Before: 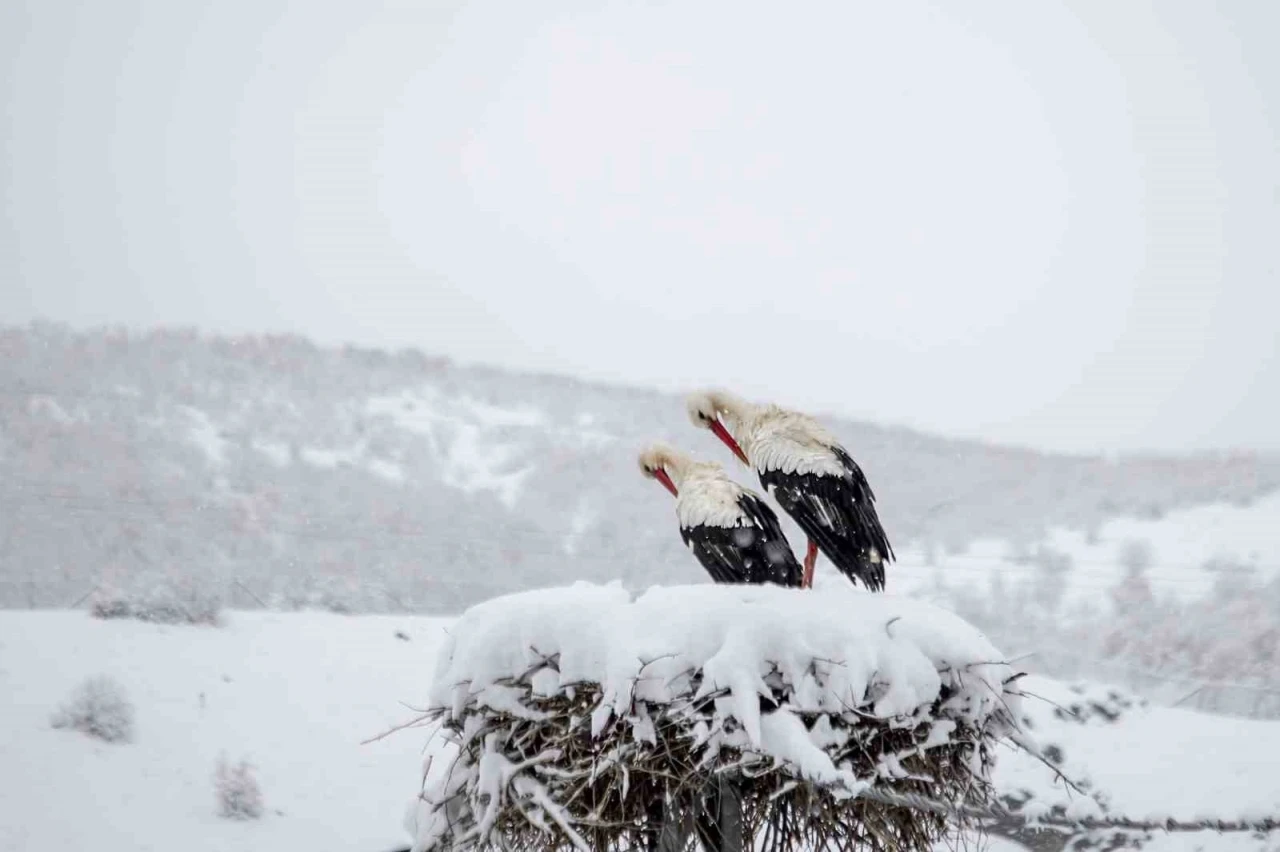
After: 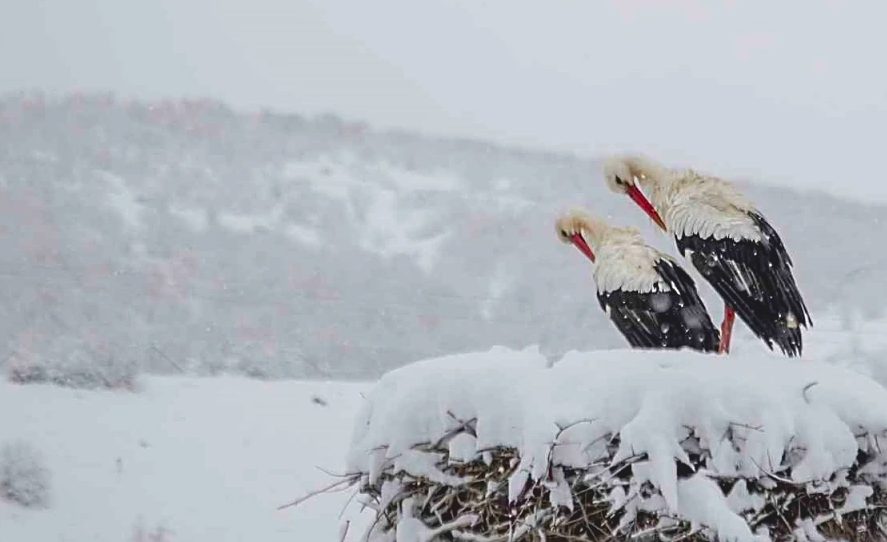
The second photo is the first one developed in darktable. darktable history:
contrast brightness saturation: contrast -0.19, saturation 0.19
sharpen: amount 0.55
crop: left 6.488%, top 27.668%, right 24.183%, bottom 8.656%
